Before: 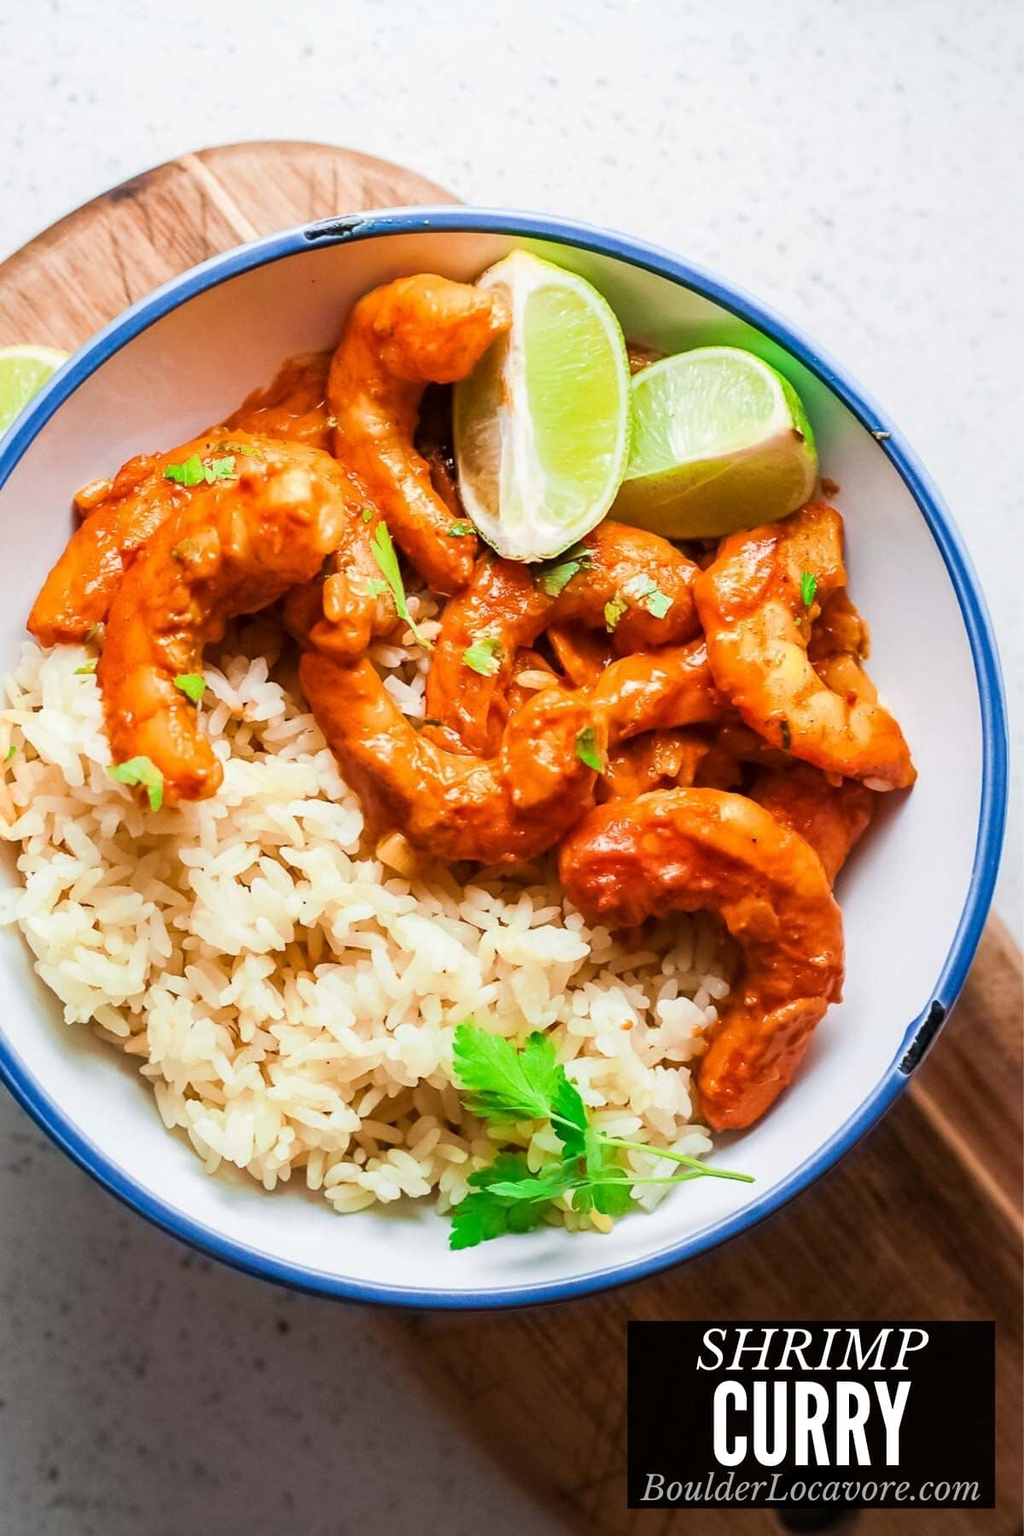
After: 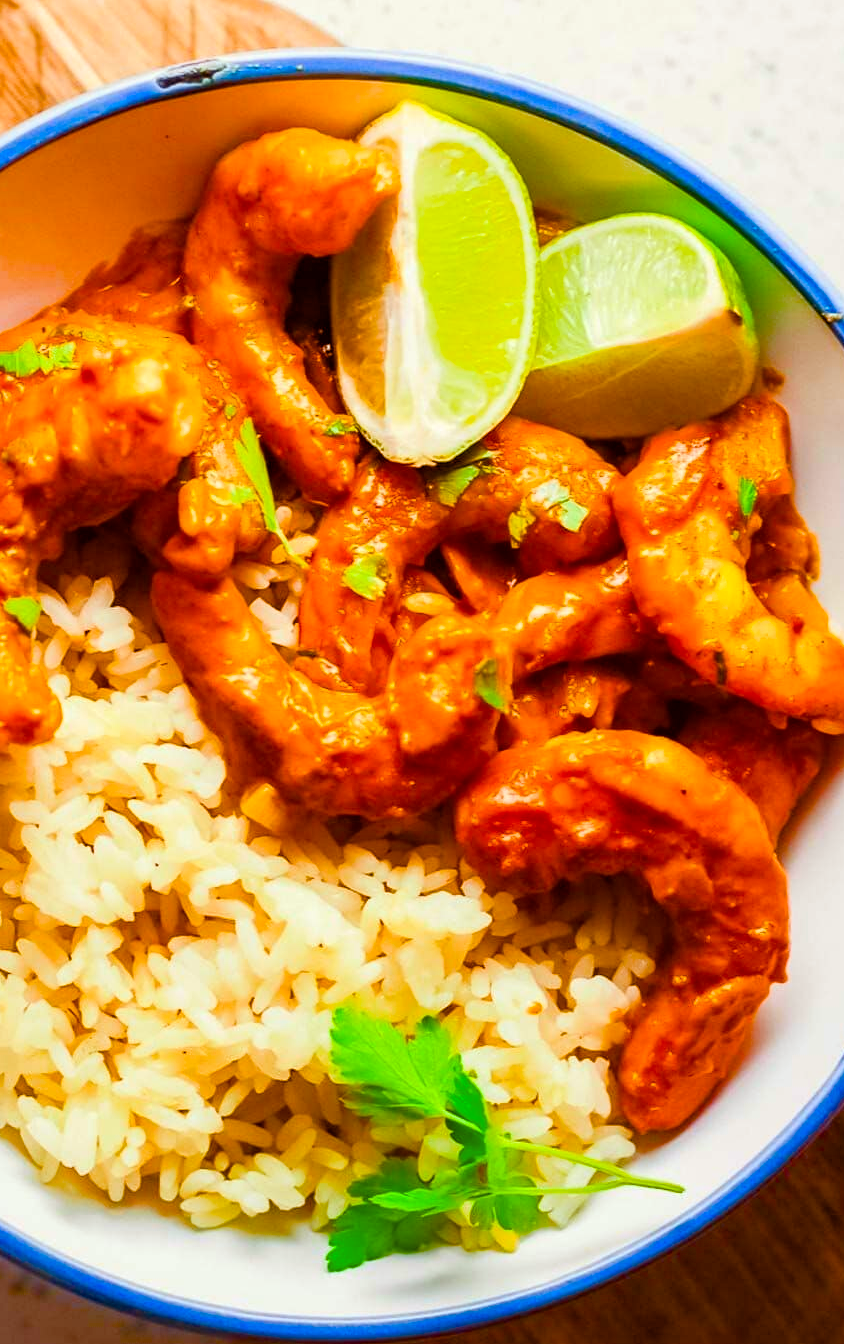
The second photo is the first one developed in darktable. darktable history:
crop and rotate: left 16.686%, top 10.739%, right 12.967%, bottom 14.548%
color balance rgb: shadows lift › chroma 1.959%, shadows lift › hue 263.12°, power › luminance 9.796%, power › chroma 2.803%, power › hue 57.87°, linear chroma grading › global chroma 15.12%, perceptual saturation grading › global saturation 46.188%, perceptual saturation grading › highlights -25.394%, perceptual saturation grading › shadows 49.703%
